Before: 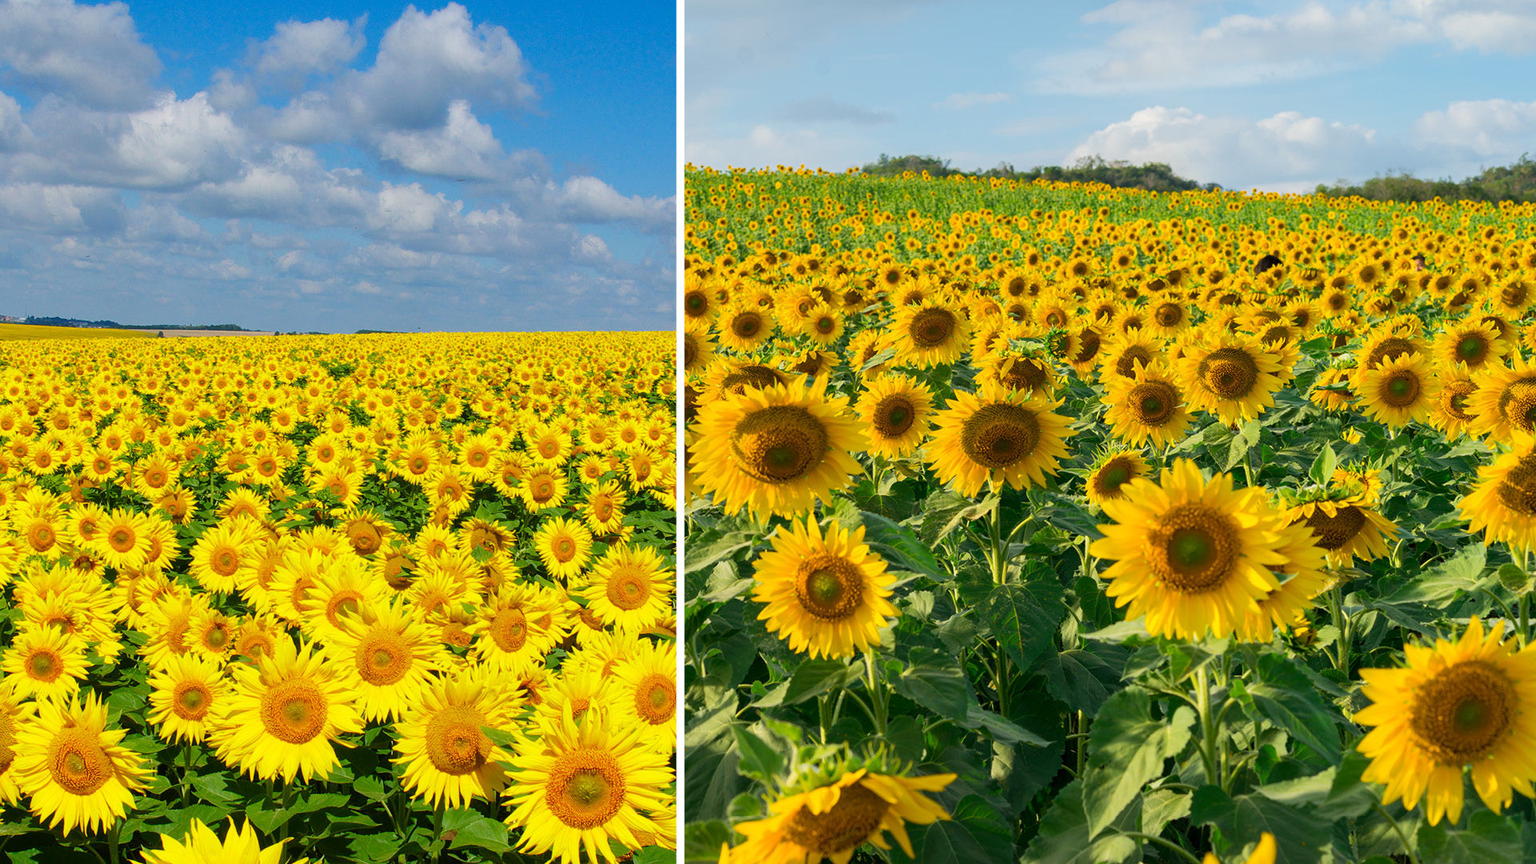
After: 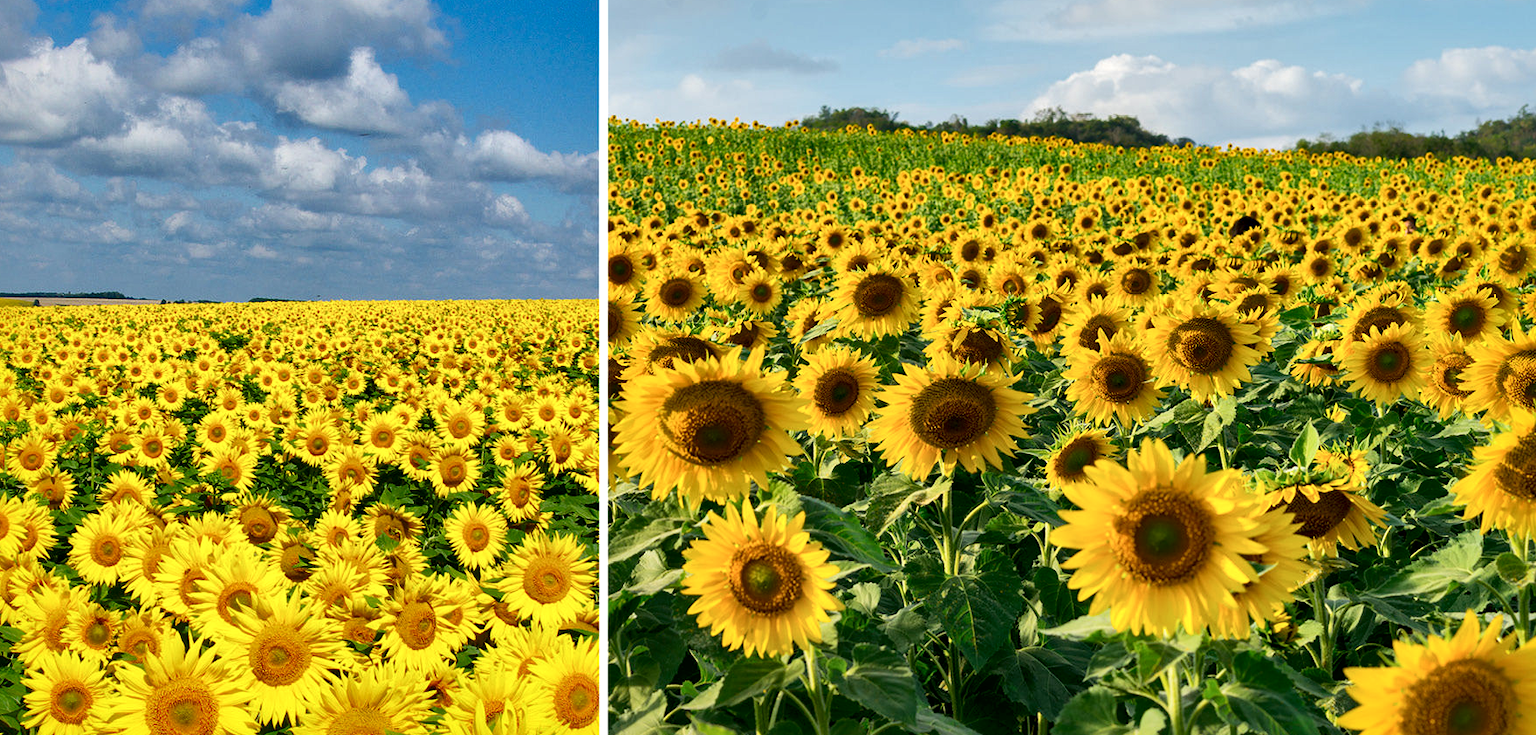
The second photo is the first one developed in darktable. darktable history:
crop: left 8.318%, top 6.595%, bottom 15.284%
exposure: black level correction 0.002, exposure -0.102 EV, compensate exposure bias true, compensate highlight preservation false
local contrast: mode bilateral grid, contrast 70, coarseness 75, detail 180%, midtone range 0.2
